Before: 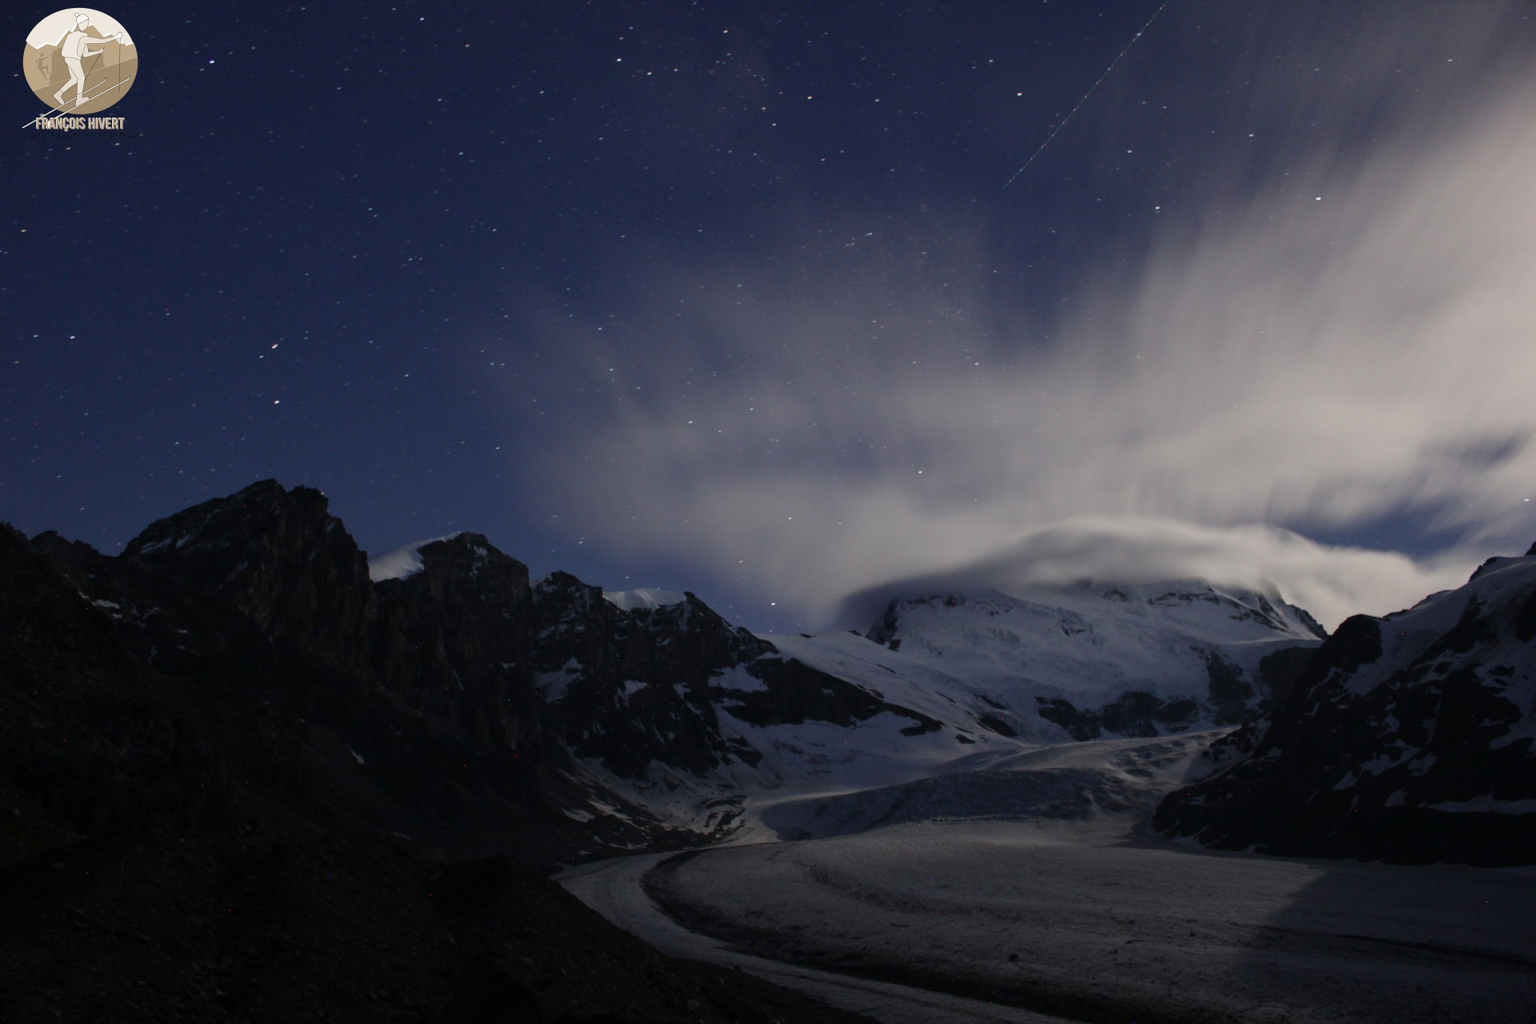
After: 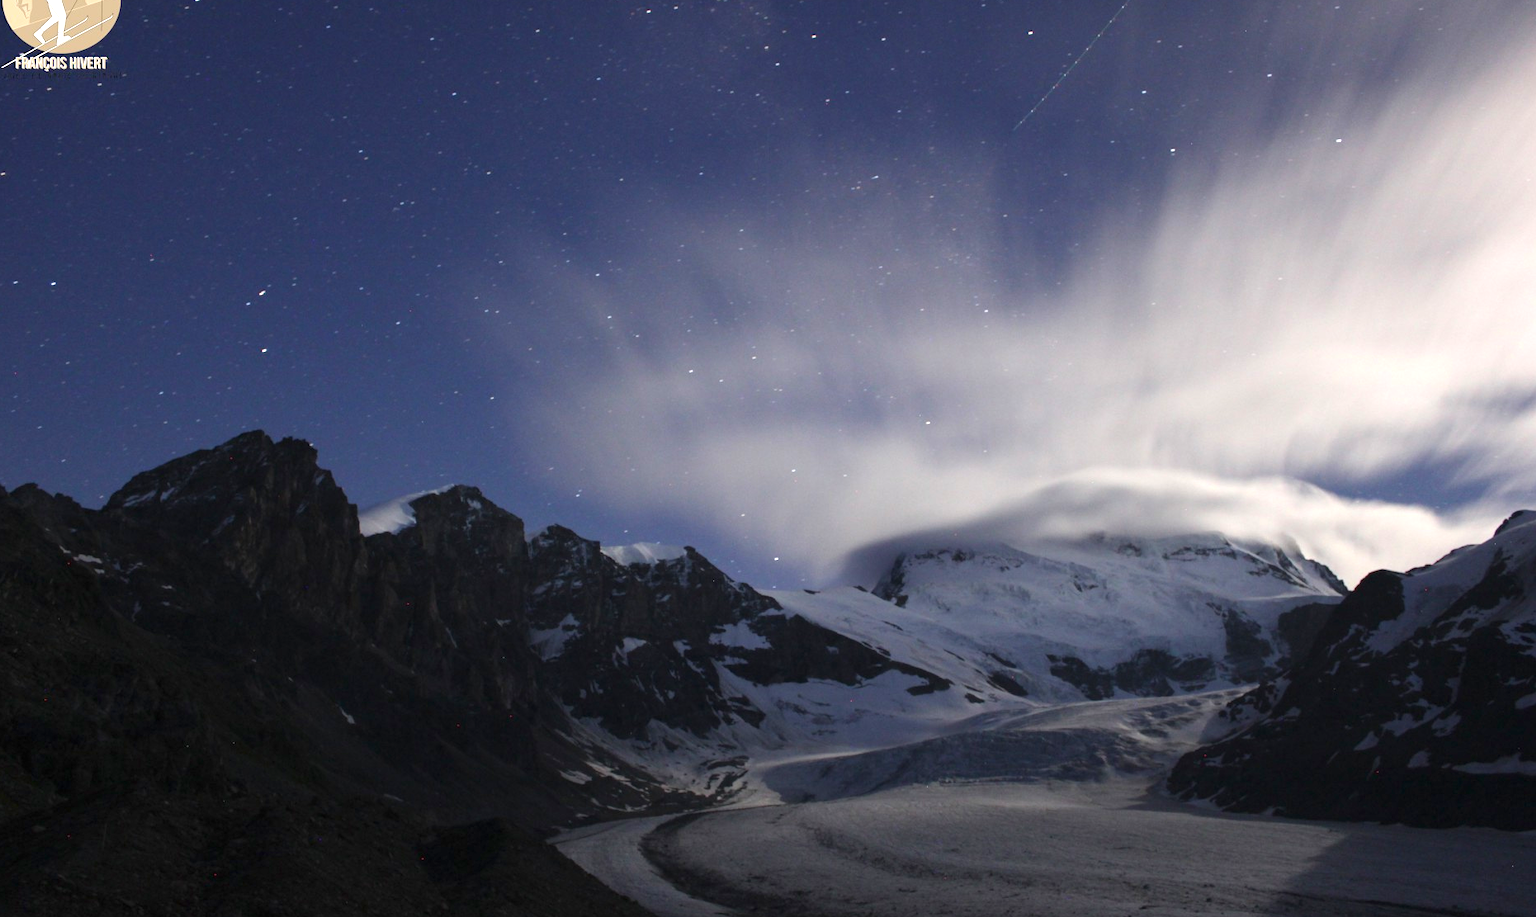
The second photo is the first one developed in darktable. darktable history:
exposure: black level correction 0, exposure 1.2 EV, compensate highlight preservation false
crop: left 1.357%, top 6.154%, right 1.677%, bottom 6.945%
